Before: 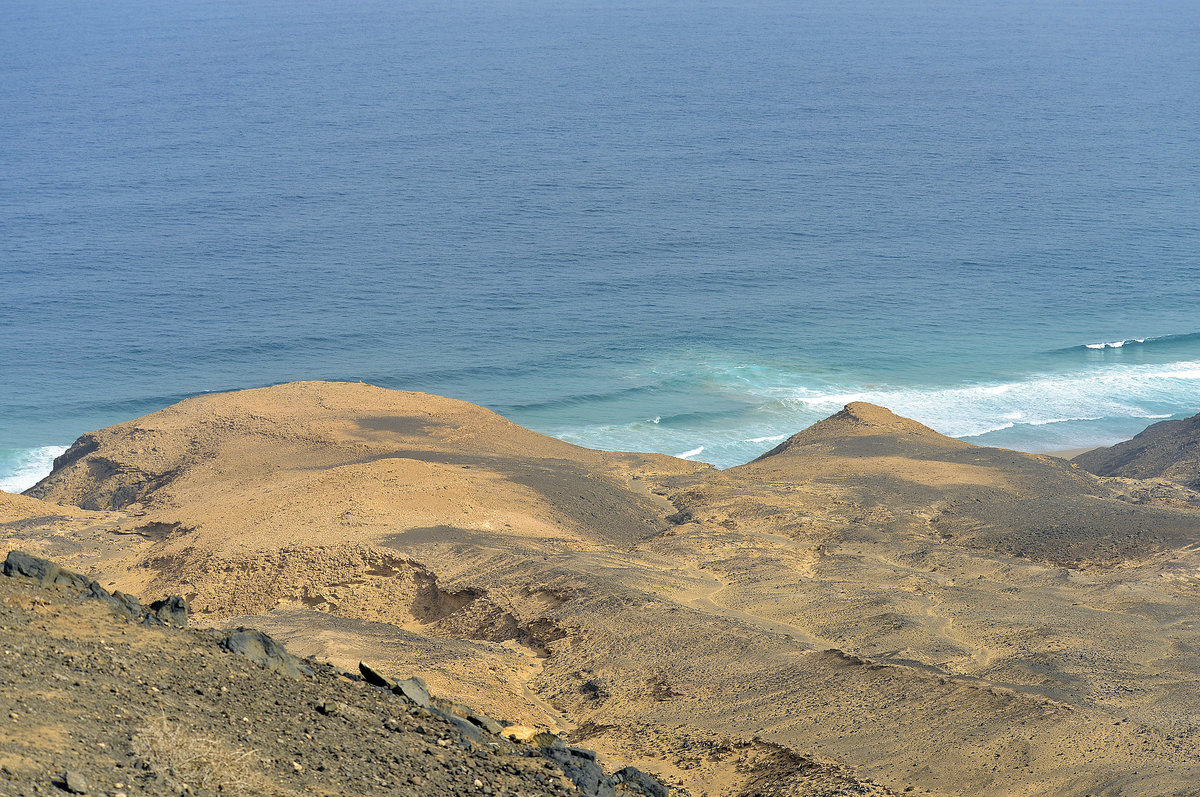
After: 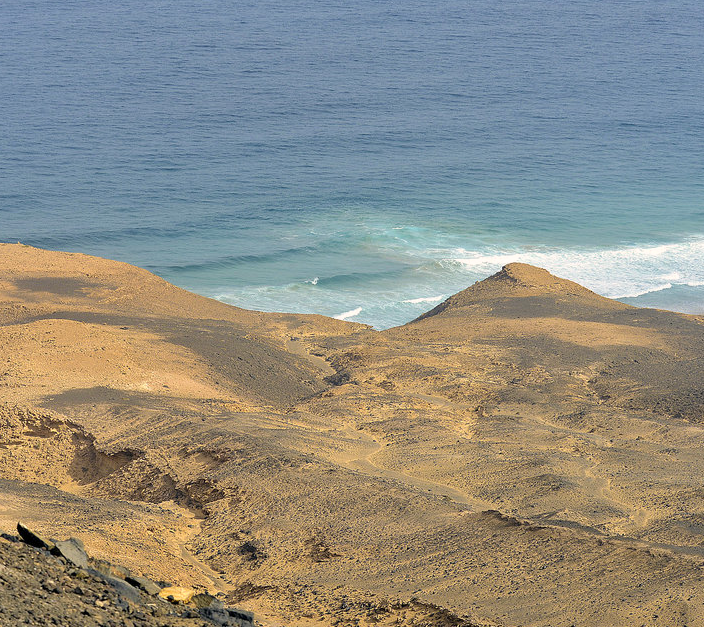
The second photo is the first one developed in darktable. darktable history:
color correction: highlights a* 3.65, highlights b* 5.09
crop and rotate: left 28.548%, top 17.518%, right 12.761%, bottom 3.777%
